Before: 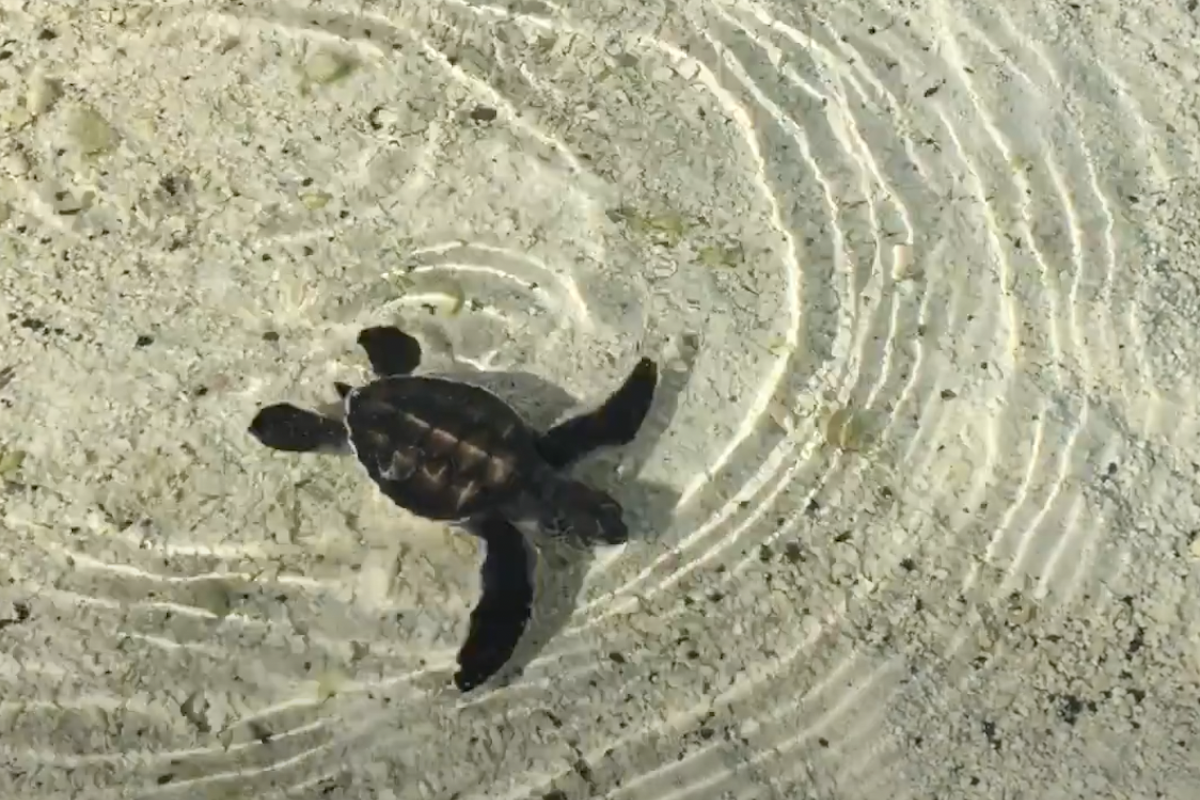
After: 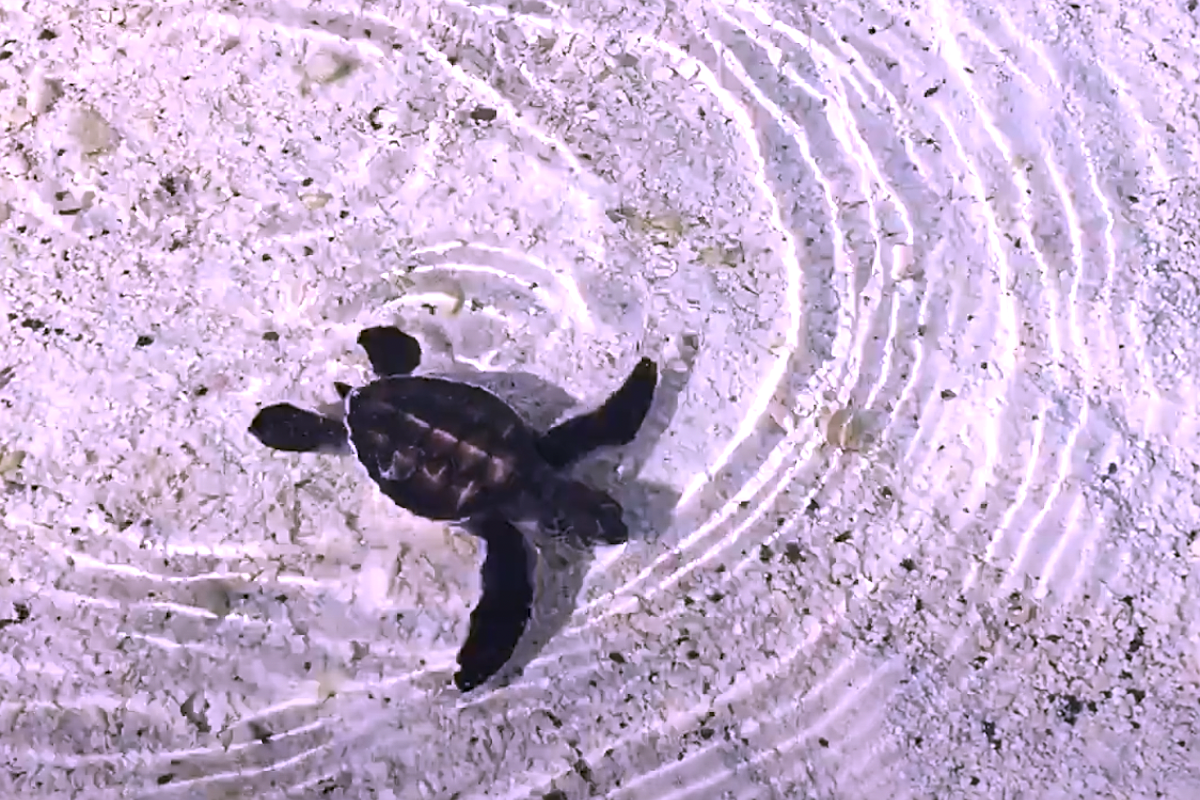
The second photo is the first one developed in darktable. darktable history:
sharpen: on, module defaults
tone equalizer: -8 EV -0.417 EV, -7 EV -0.389 EV, -6 EV -0.333 EV, -5 EV -0.222 EV, -3 EV 0.222 EV, -2 EV 0.333 EV, -1 EV 0.389 EV, +0 EV 0.417 EV, edges refinement/feathering 500, mask exposure compensation -1.57 EV, preserve details no
color calibration: output R [1.107, -0.012, -0.003, 0], output B [0, 0, 1.308, 0], illuminant custom, x 0.389, y 0.387, temperature 3838.64 K
